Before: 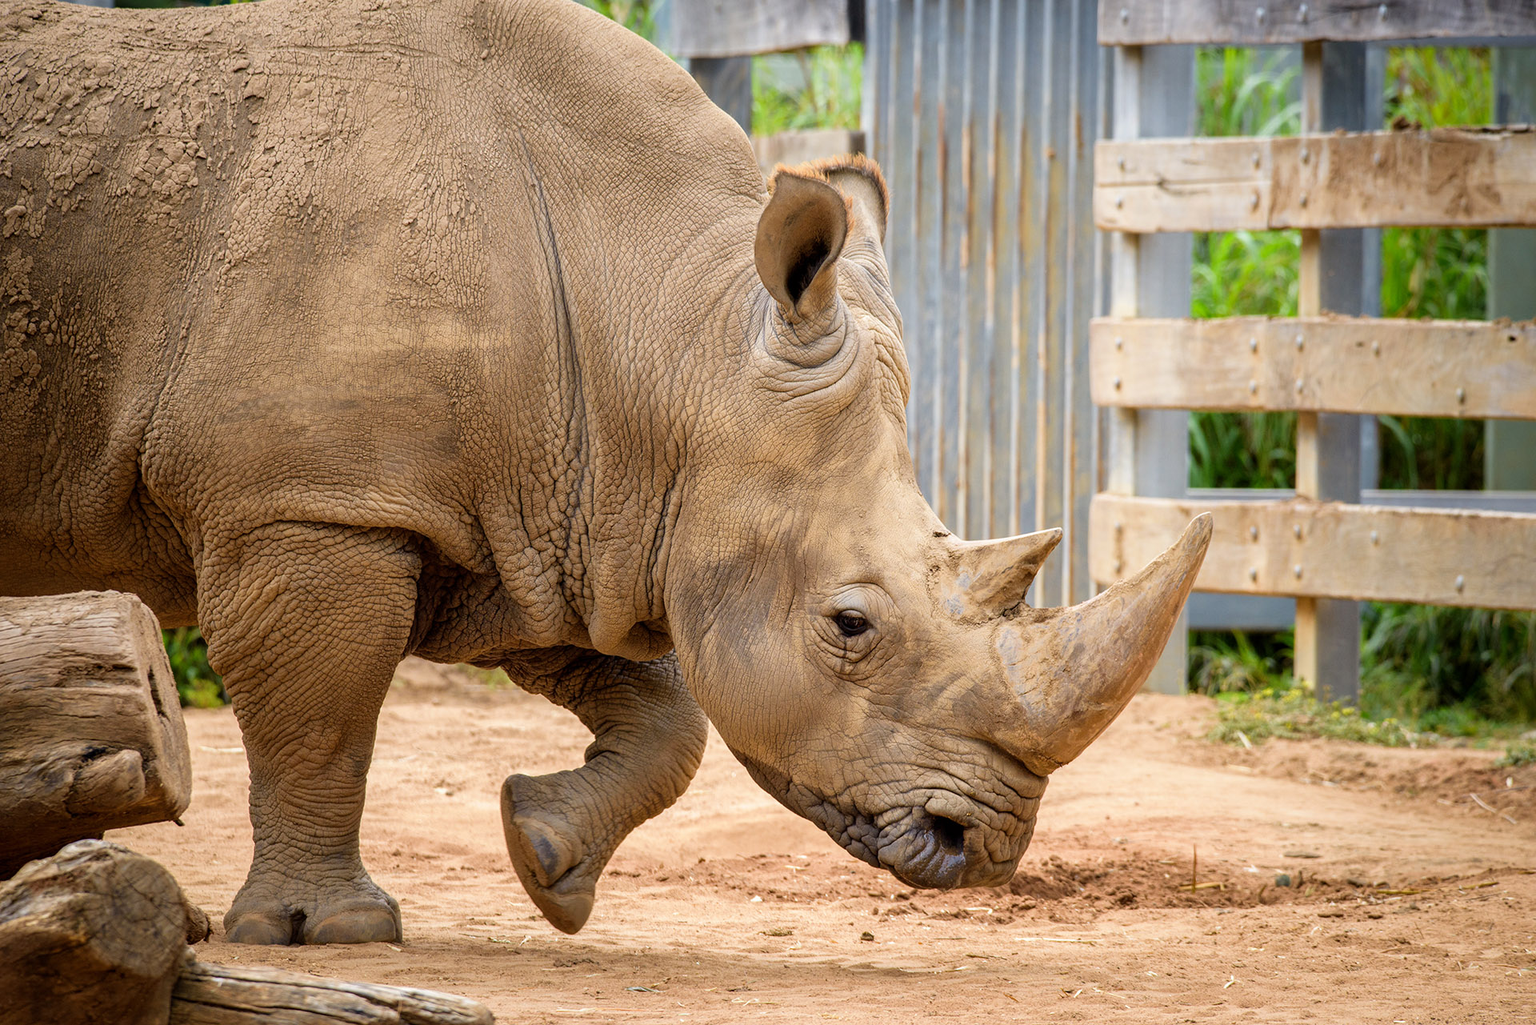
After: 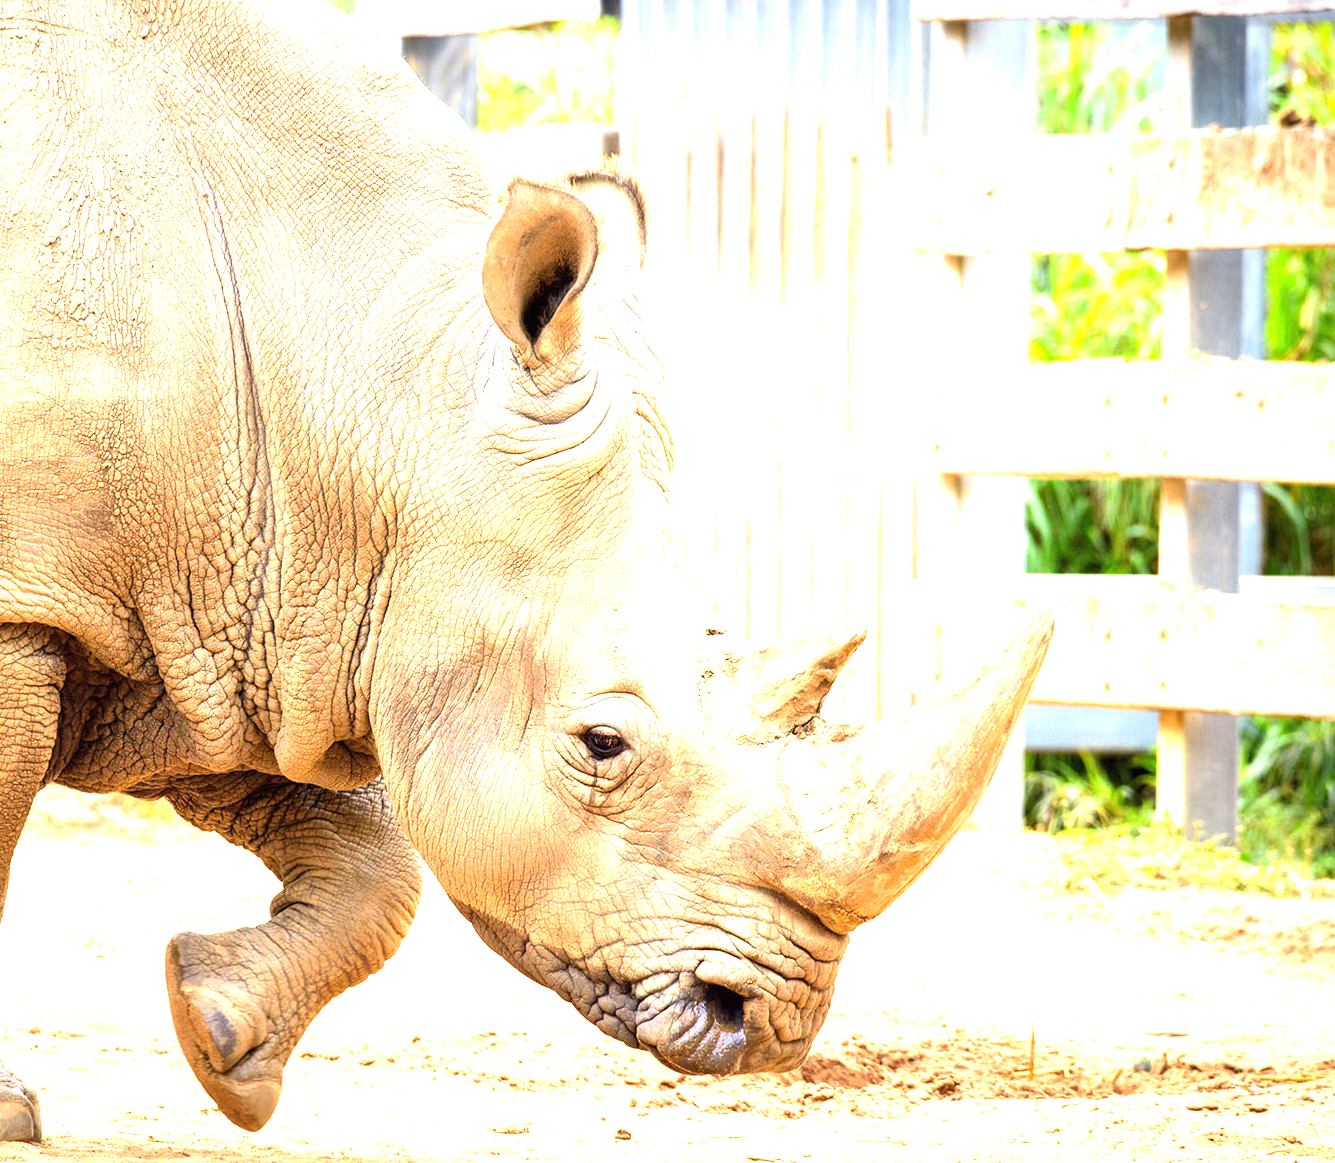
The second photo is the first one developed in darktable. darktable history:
crop and rotate: left 24.034%, top 2.838%, right 6.406%, bottom 6.299%
exposure: black level correction 0, exposure 2.088 EV, compensate exposure bias true, compensate highlight preservation false
